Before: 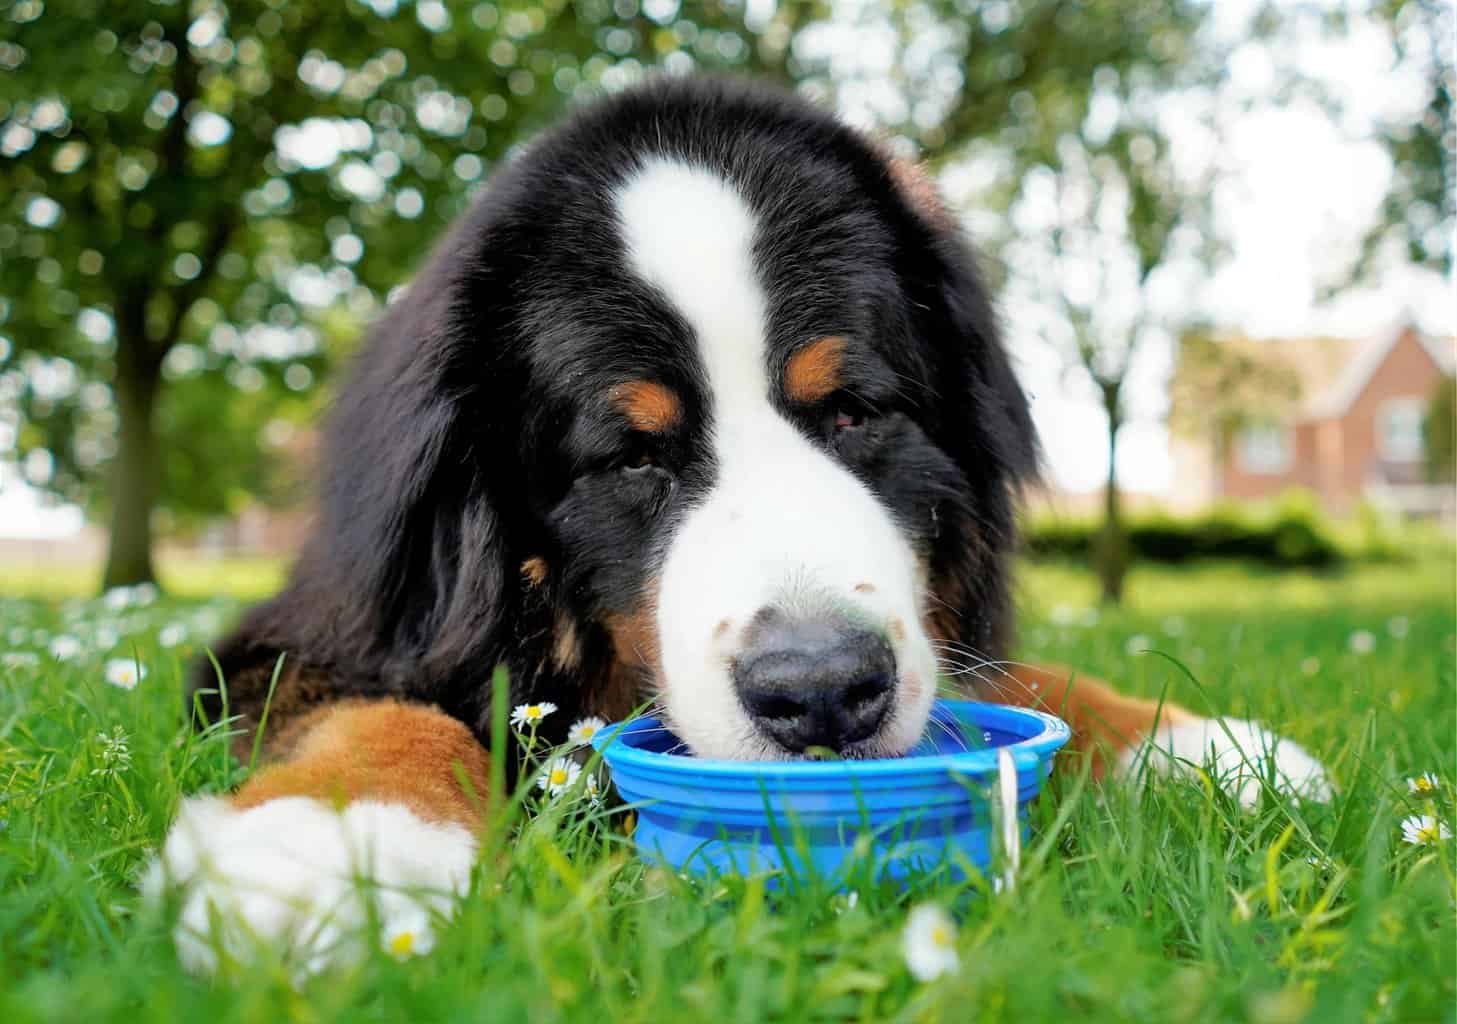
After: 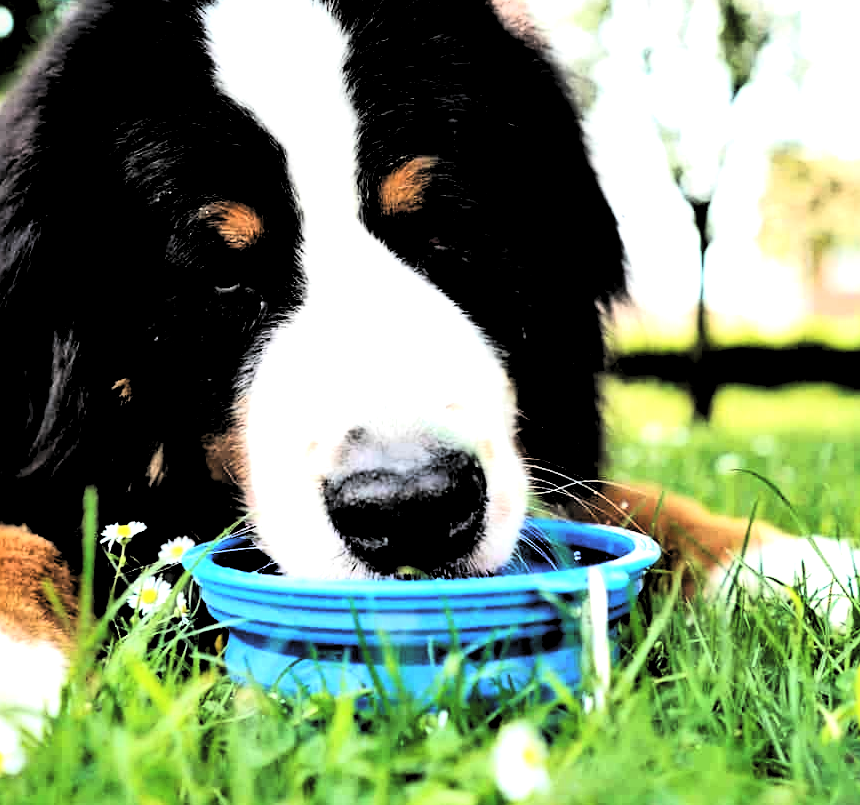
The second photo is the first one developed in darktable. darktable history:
crop and rotate: left 28.256%, top 17.734%, right 12.656%, bottom 3.573%
tone curve: curves: ch0 [(0, 0.016) (0.11, 0.039) (0.259, 0.235) (0.383, 0.437) (0.499, 0.597) (0.733, 0.867) (0.843, 0.948) (1, 1)], color space Lab, linked channels, preserve colors none
levels: levels [0.514, 0.759, 1]
exposure: black level correction 0, exposure 0.9 EV, compensate highlight preservation false
contrast brightness saturation: saturation -0.05
